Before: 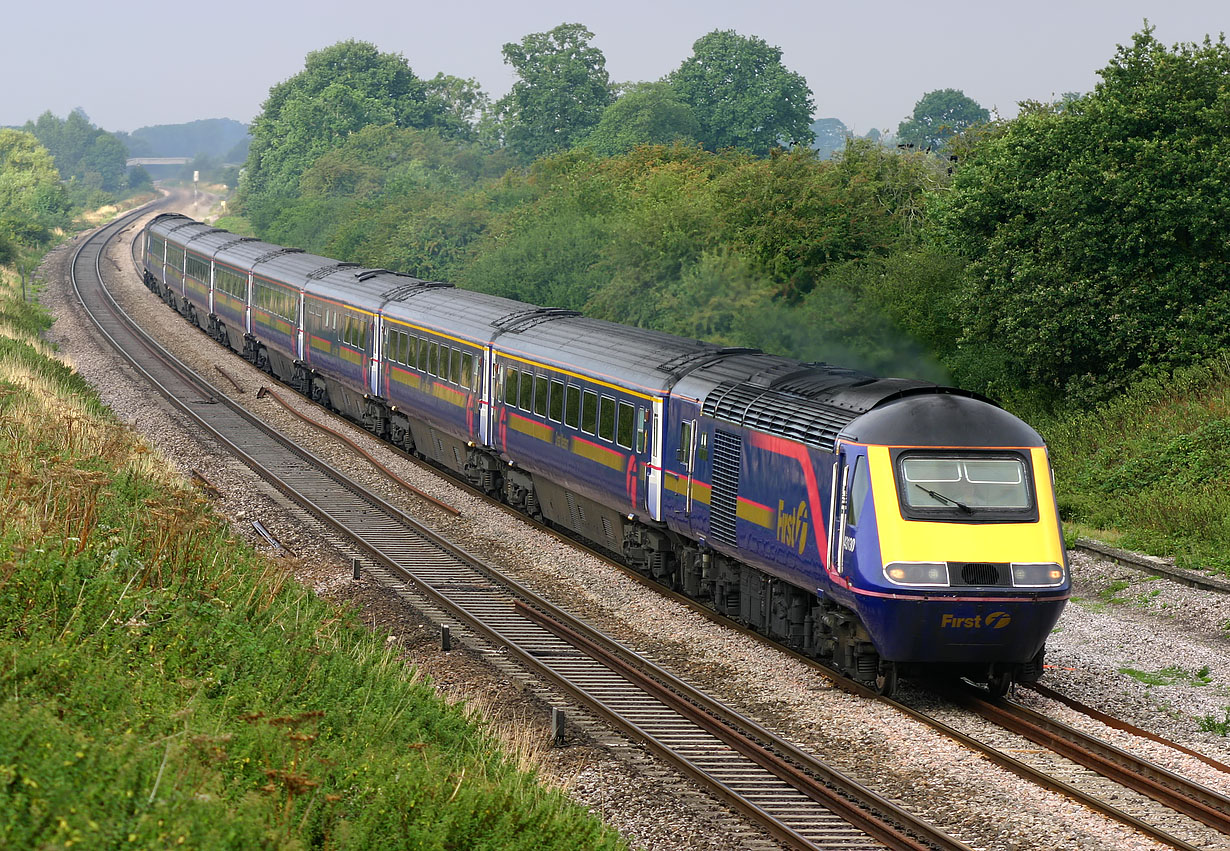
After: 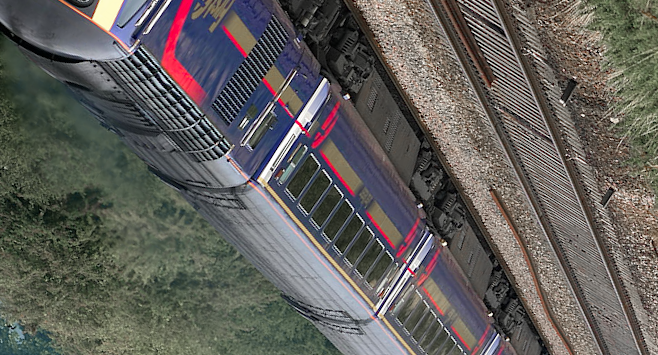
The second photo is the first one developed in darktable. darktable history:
color correction: highlights b* 0.058
color zones: curves: ch1 [(0, 0.708) (0.088, 0.648) (0.245, 0.187) (0.429, 0.326) (0.571, 0.498) (0.714, 0.5) (0.857, 0.5) (1, 0.708)]
crop and rotate: angle 148.02°, left 9.11%, top 15.58%, right 4.522%, bottom 17.017%
